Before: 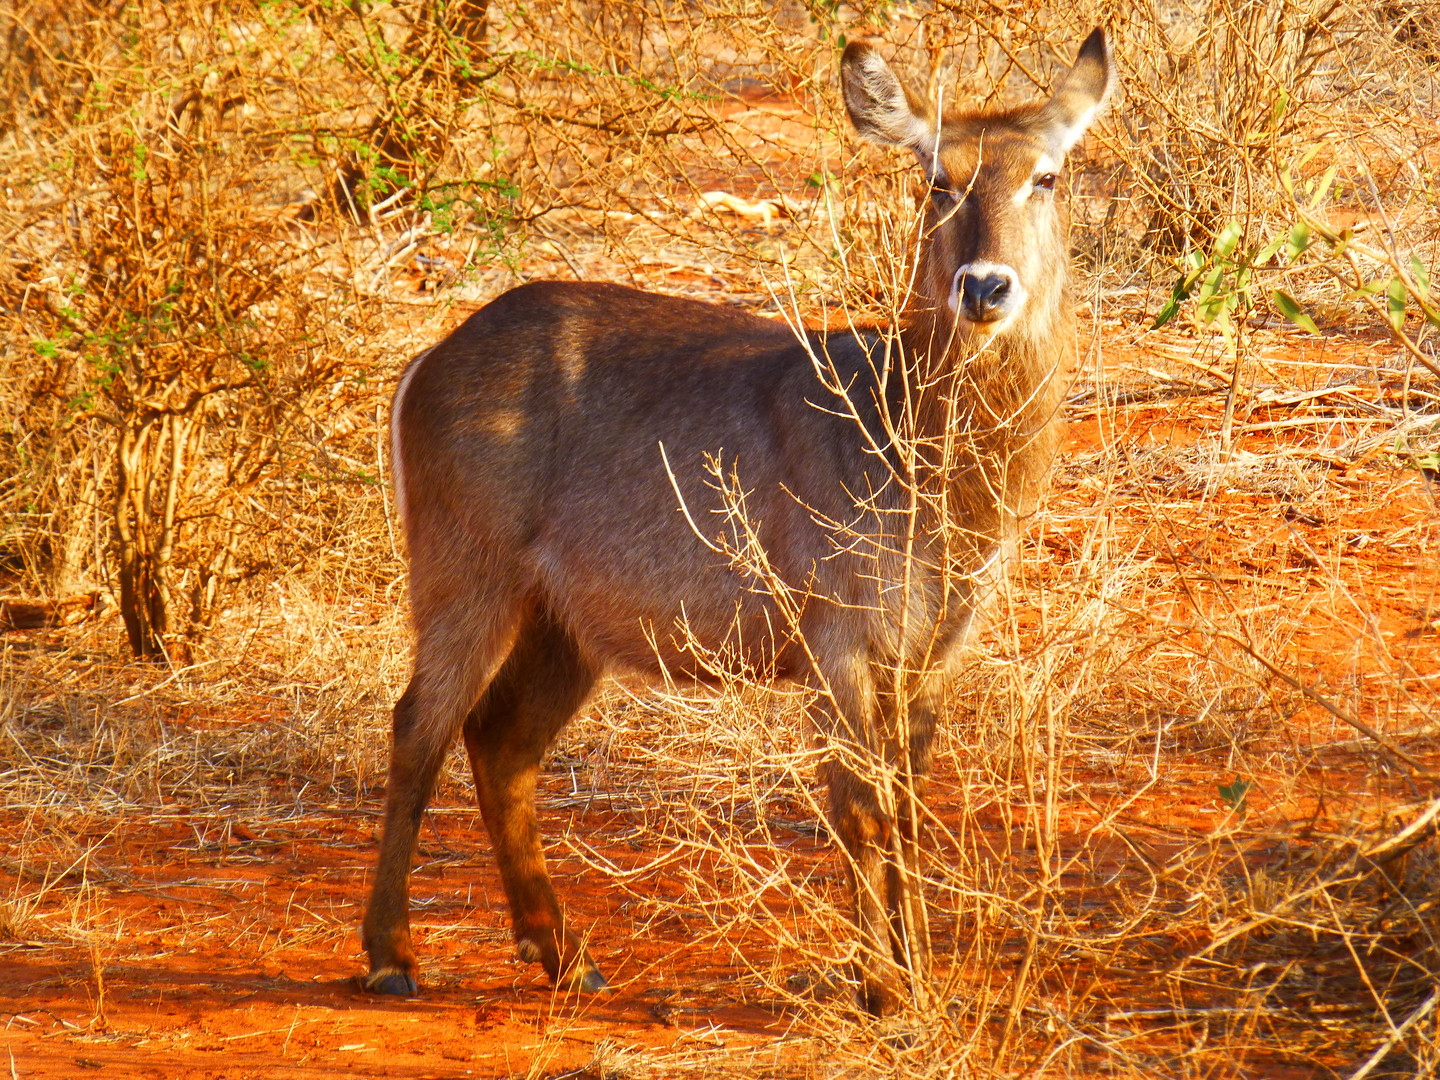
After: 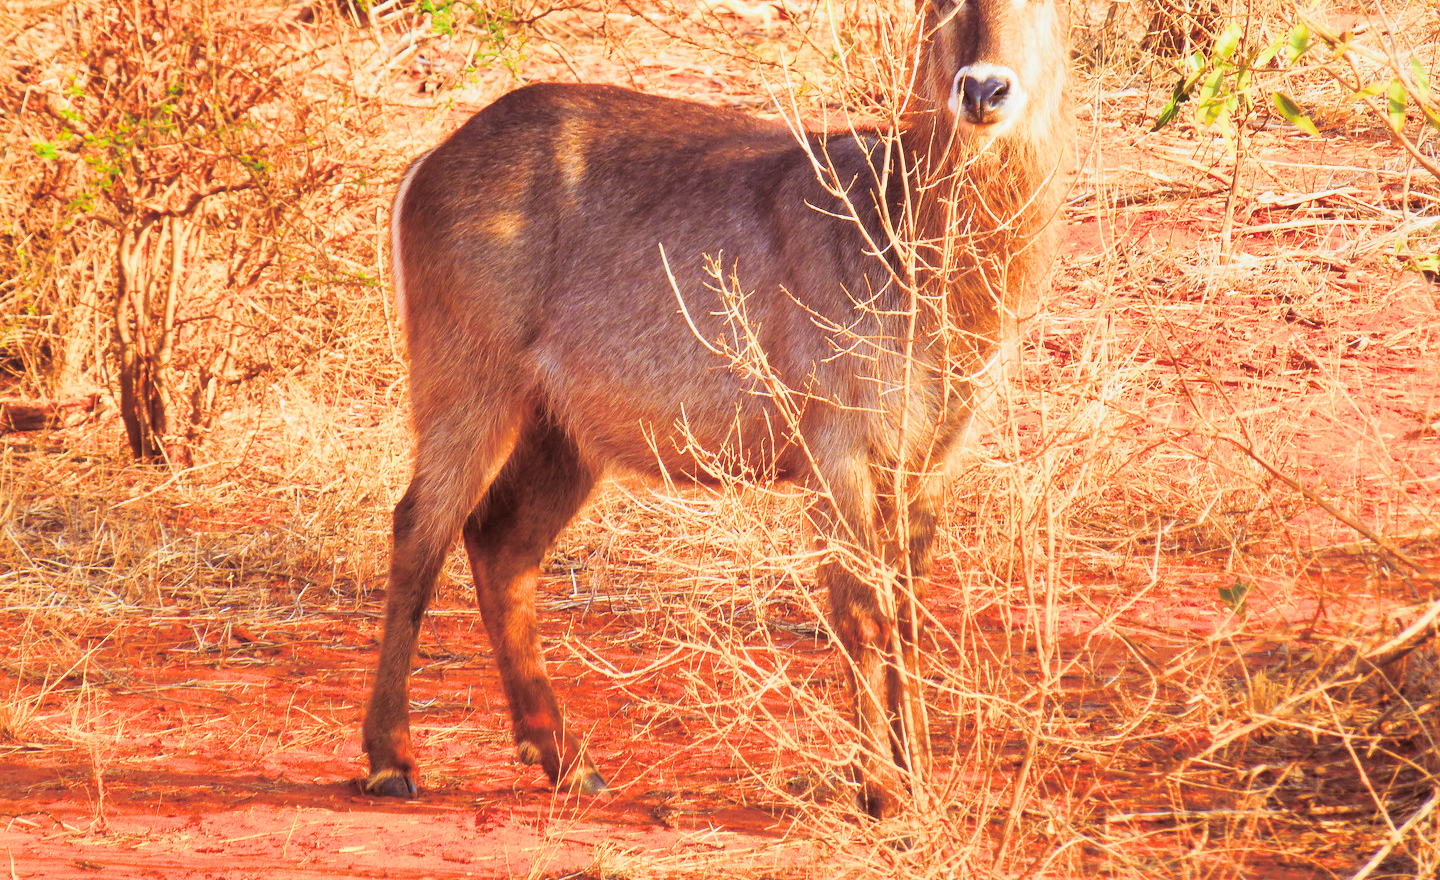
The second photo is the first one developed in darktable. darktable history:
exposure: black level correction 0, exposure 1.388 EV, compensate exposure bias true, compensate highlight preservation false
crop and rotate: top 18.507%
color correction: saturation 1.1
filmic rgb: black relative exposure -7.65 EV, white relative exposure 4.56 EV, hardness 3.61
split-toning: shadows › saturation 0.41, highlights › saturation 0, compress 33.55%
shadows and highlights: shadows 37.27, highlights -28.18, soften with gaussian
